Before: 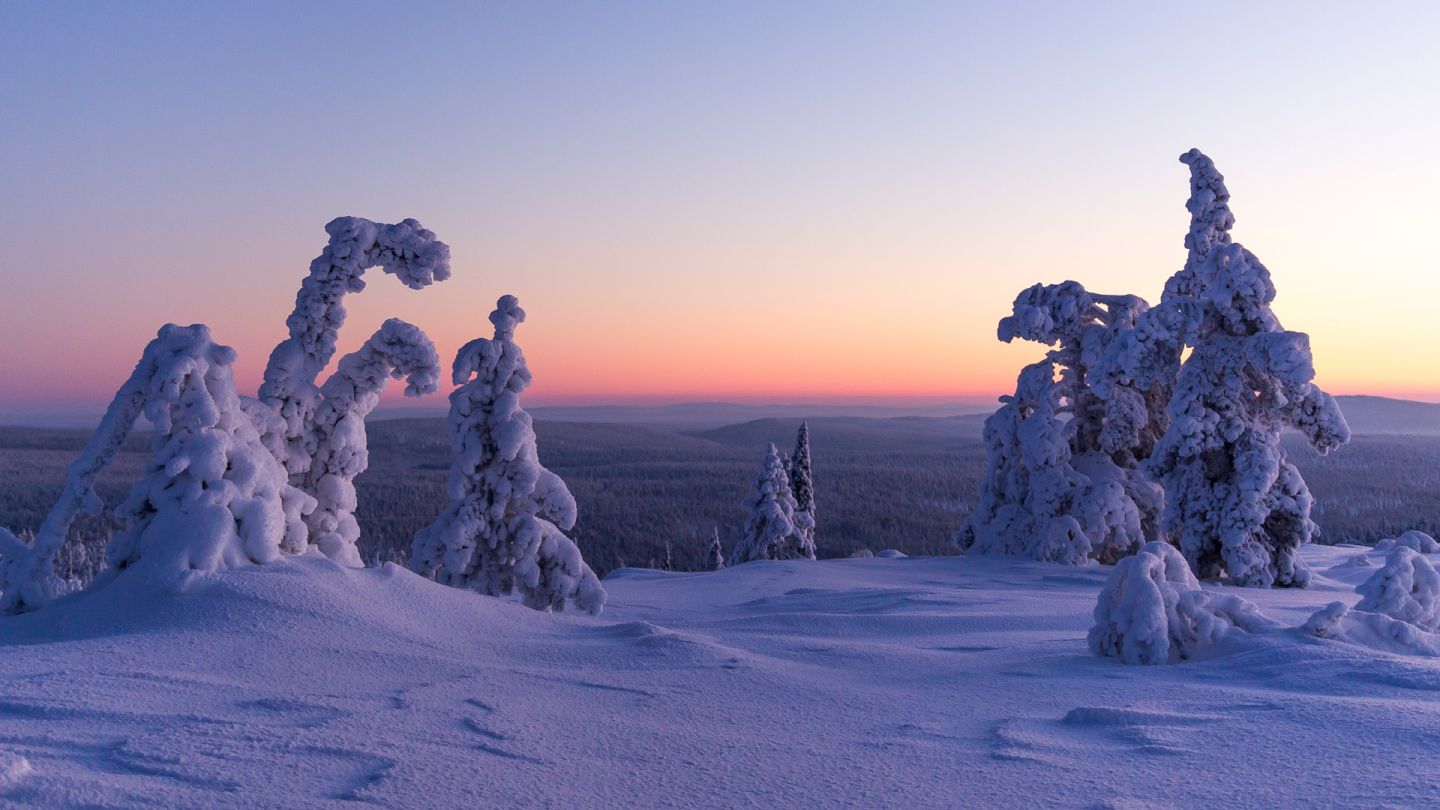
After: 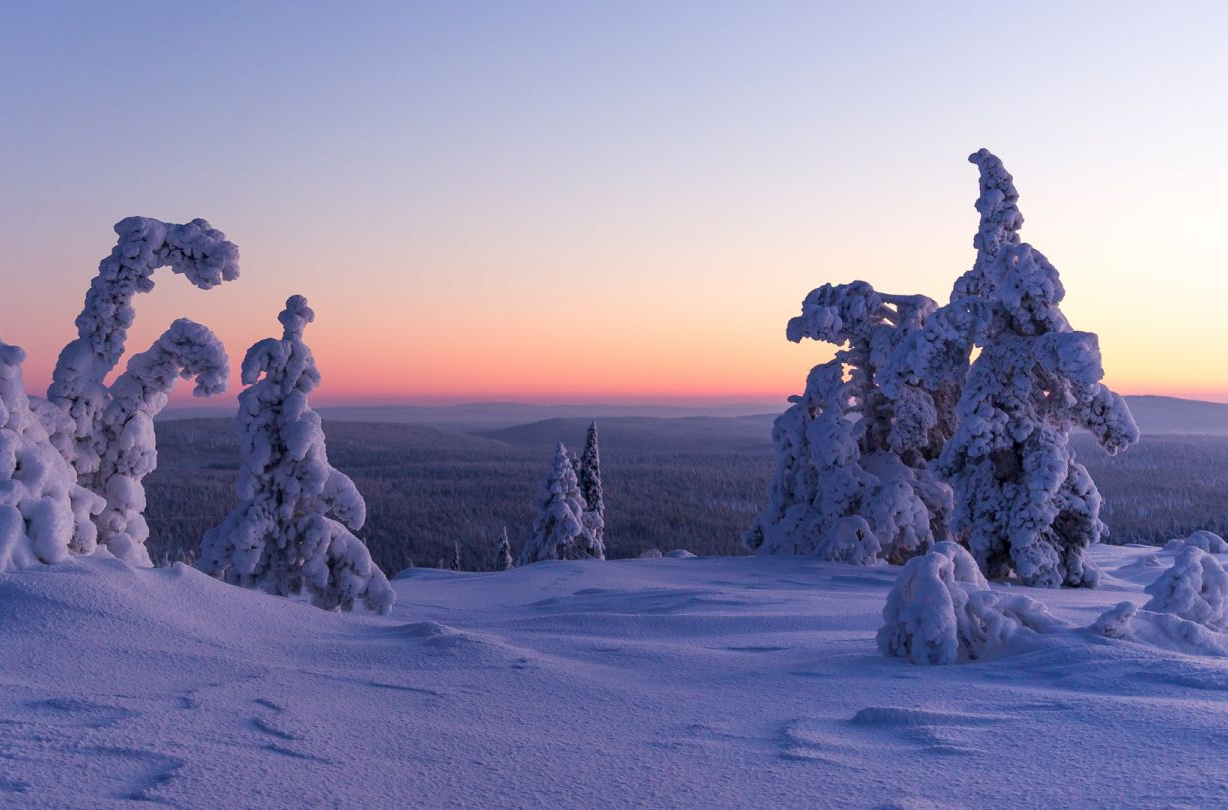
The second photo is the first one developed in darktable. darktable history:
crop and rotate: left 14.692%
